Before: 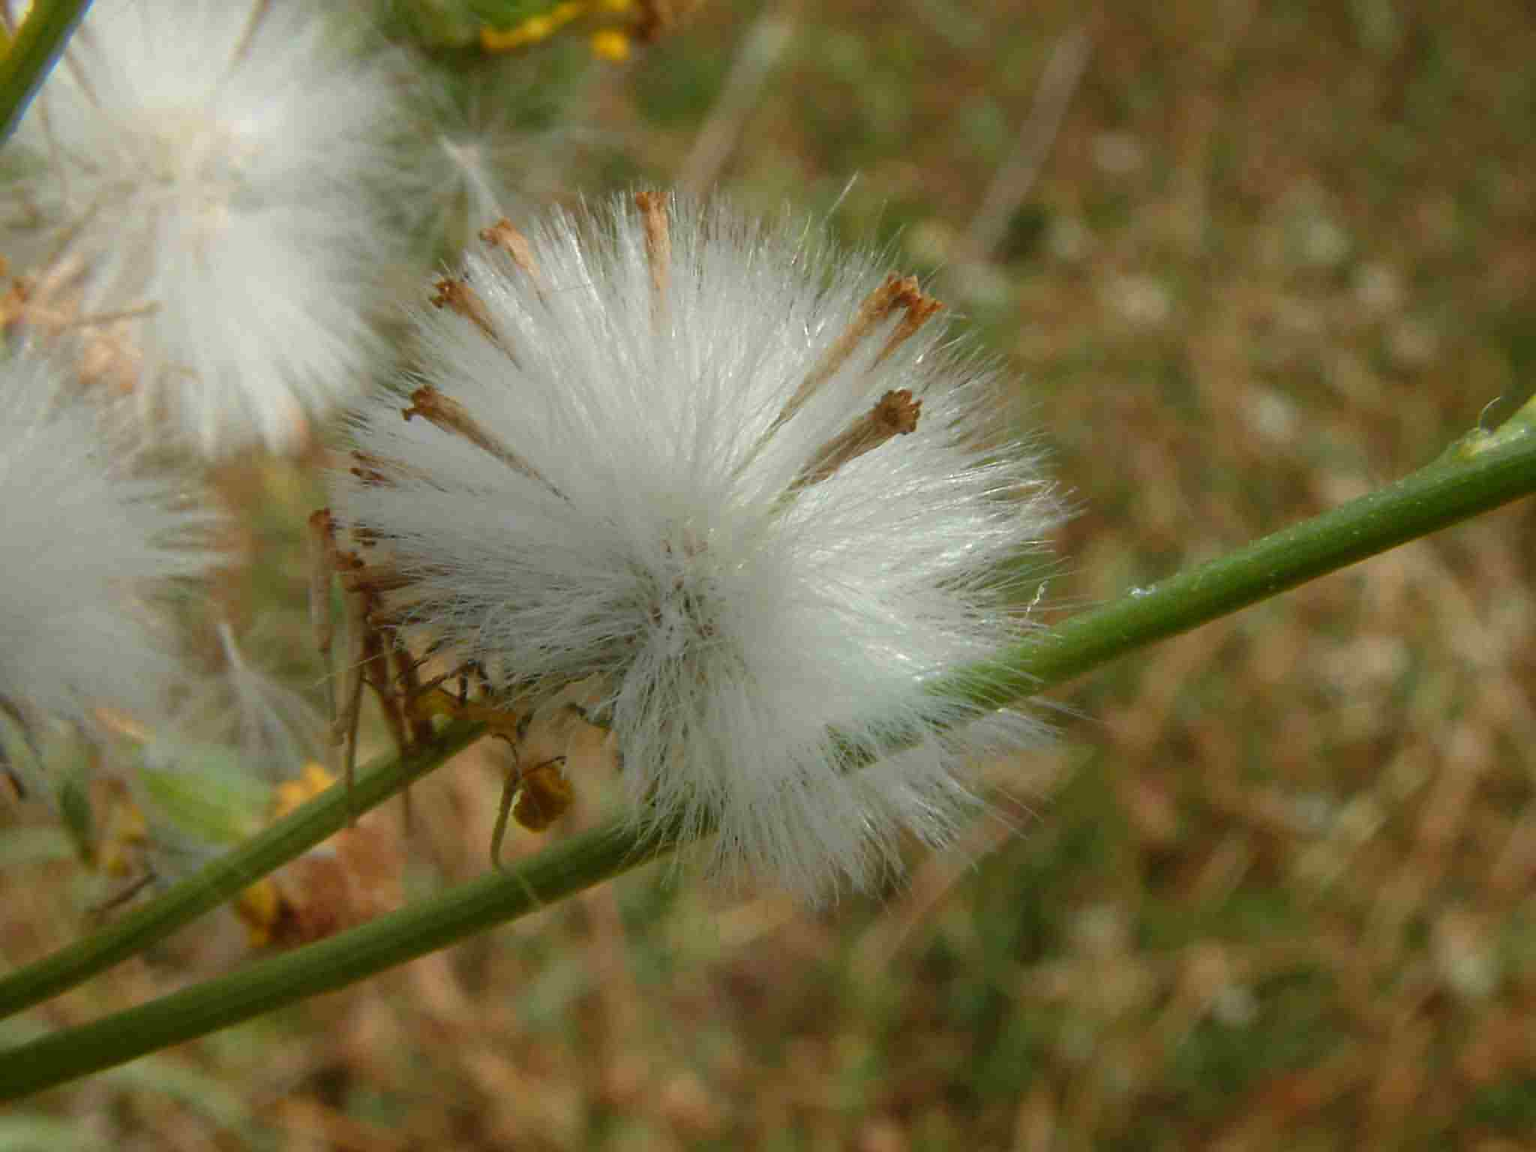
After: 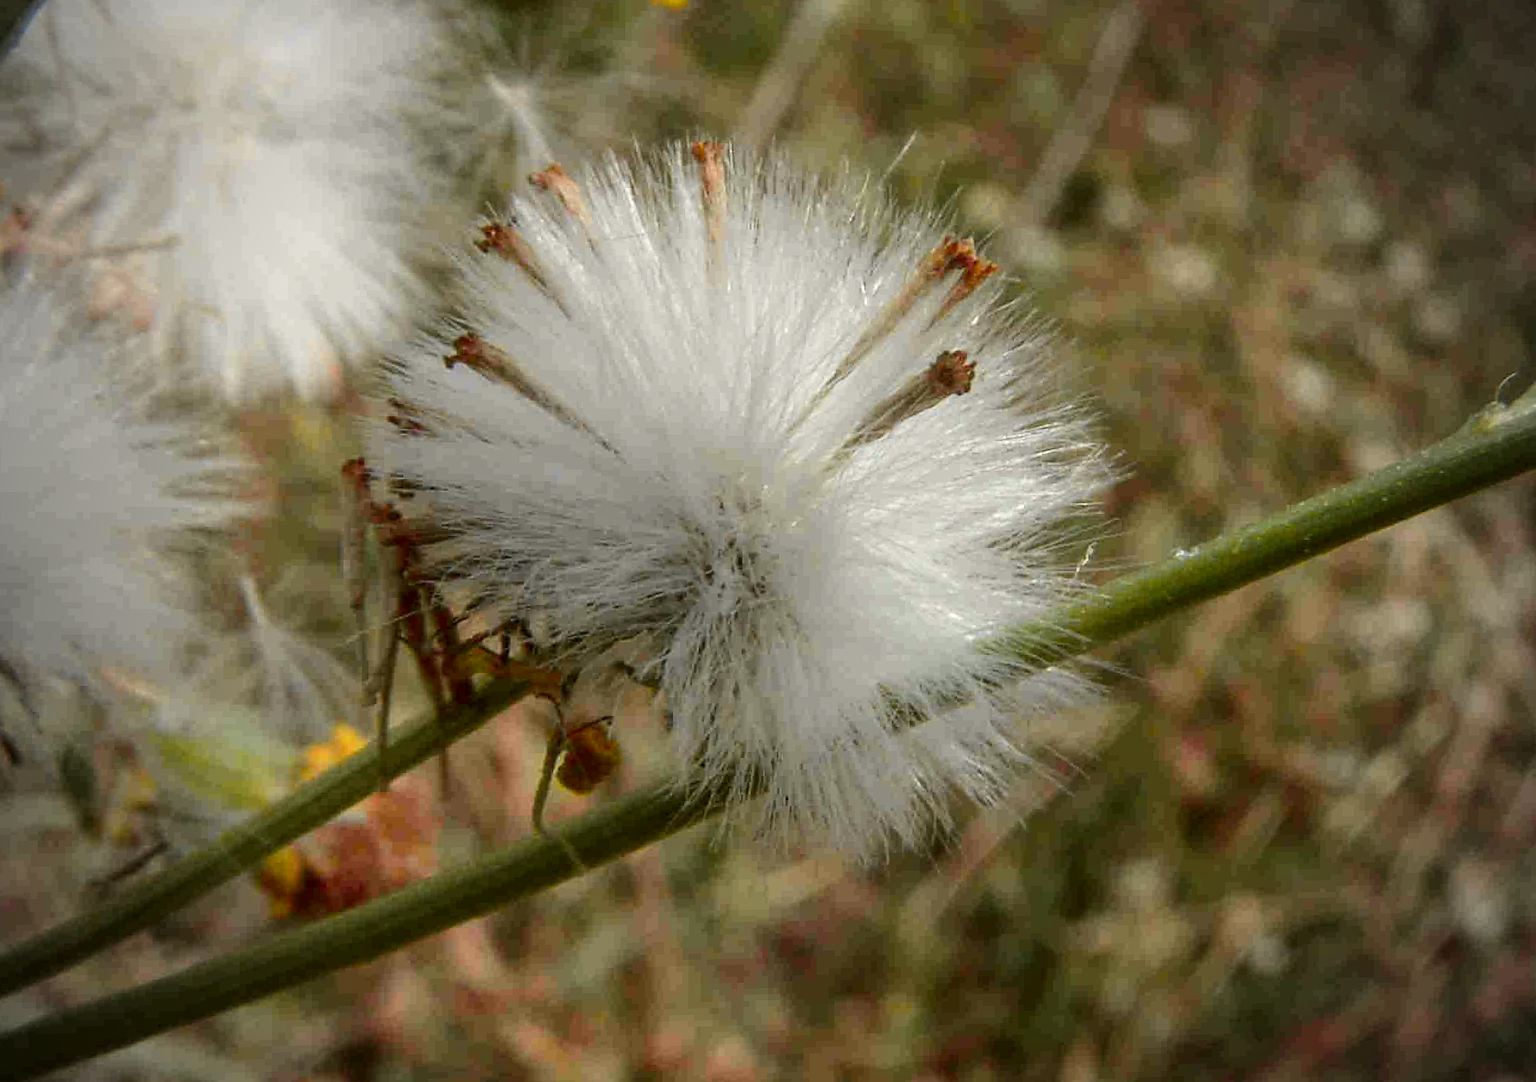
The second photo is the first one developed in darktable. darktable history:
rotate and perspective: rotation 0.679°, lens shift (horizontal) 0.136, crop left 0.009, crop right 0.991, crop top 0.078, crop bottom 0.95
tone curve: curves: ch0 [(0, 0) (0.087, 0.054) (0.281, 0.245) (0.506, 0.526) (0.8, 0.824) (0.994, 0.955)]; ch1 [(0, 0) (0.27, 0.195) (0.406, 0.435) (0.452, 0.474) (0.495, 0.5) (0.514, 0.508) (0.563, 0.584) (0.654, 0.689) (1, 1)]; ch2 [(0, 0) (0.269, 0.299) (0.459, 0.441) (0.498, 0.499) (0.523, 0.52) (0.551, 0.549) (0.633, 0.625) (0.659, 0.681) (0.718, 0.764) (1, 1)], color space Lab, independent channels, preserve colors none
local contrast: on, module defaults
sharpen: amount 0.2
vignetting: fall-off start 71.74%
